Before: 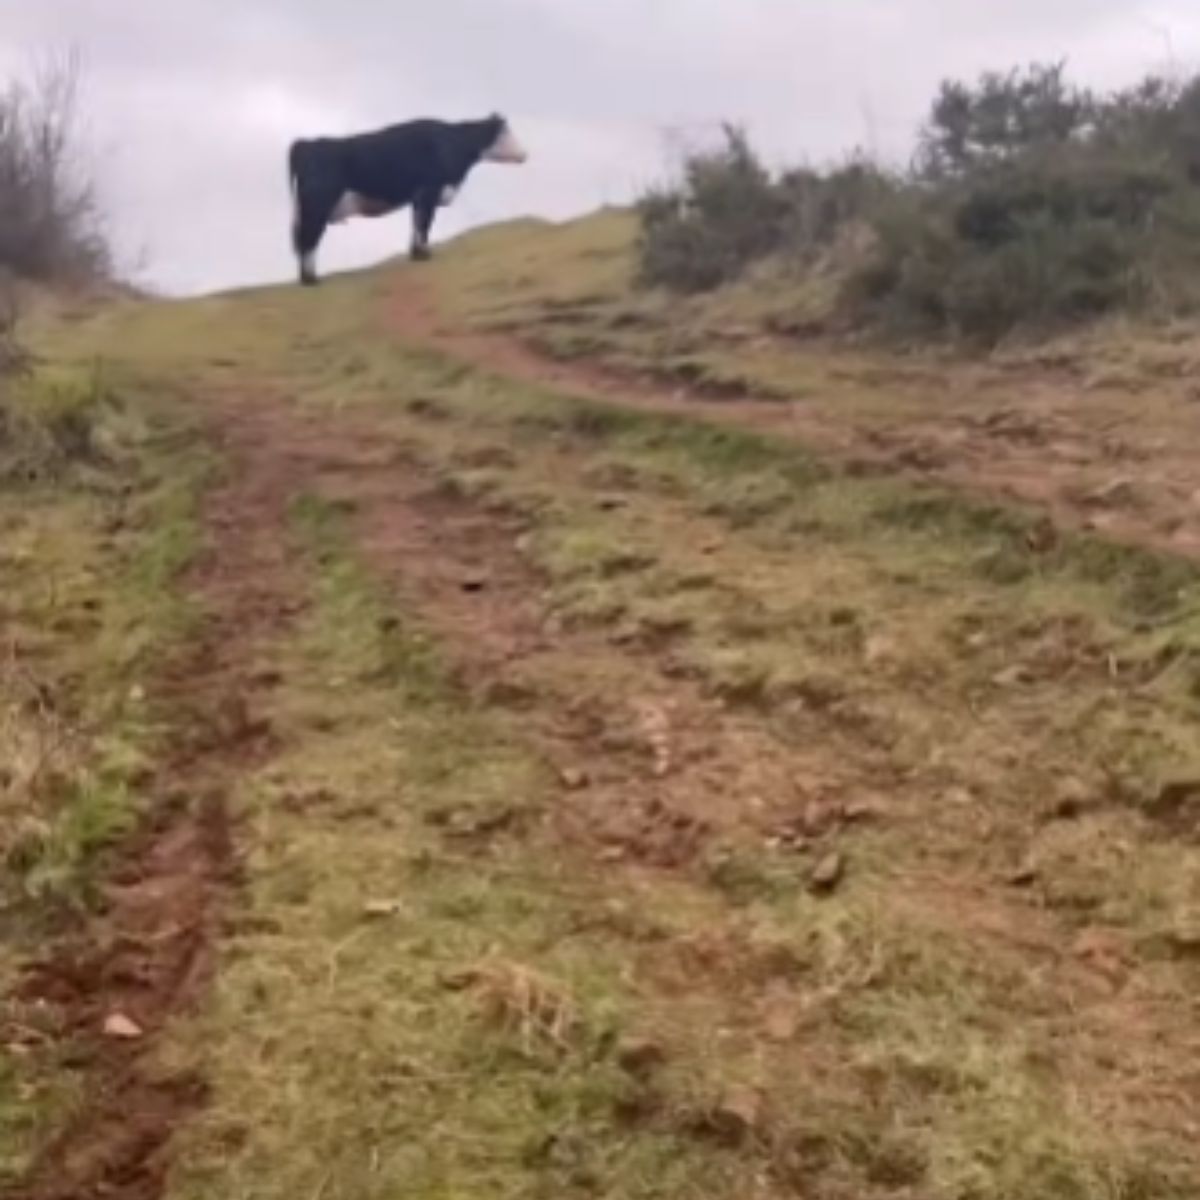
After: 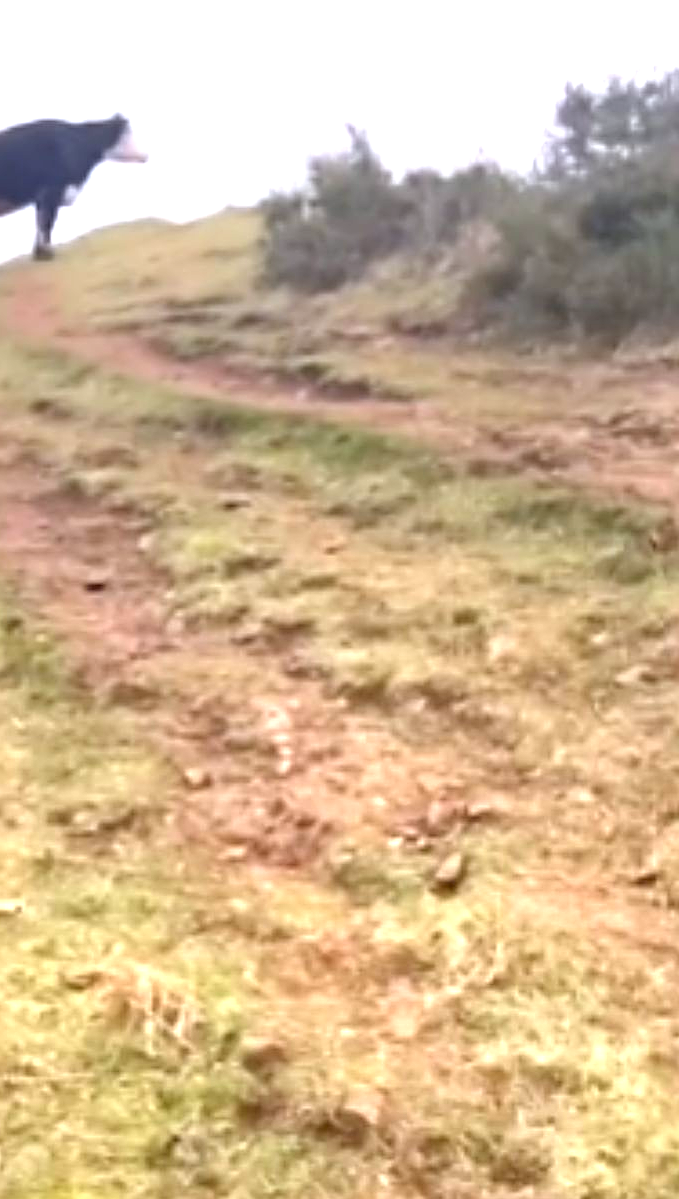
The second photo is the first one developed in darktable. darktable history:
sharpen: on, module defaults
exposure: black level correction 0, exposure 1.741 EV, compensate exposure bias true, compensate highlight preservation false
graduated density: rotation -0.352°, offset 57.64
white balance: red 0.974, blue 1.044
crop: left 31.458%, top 0%, right 11.876%
